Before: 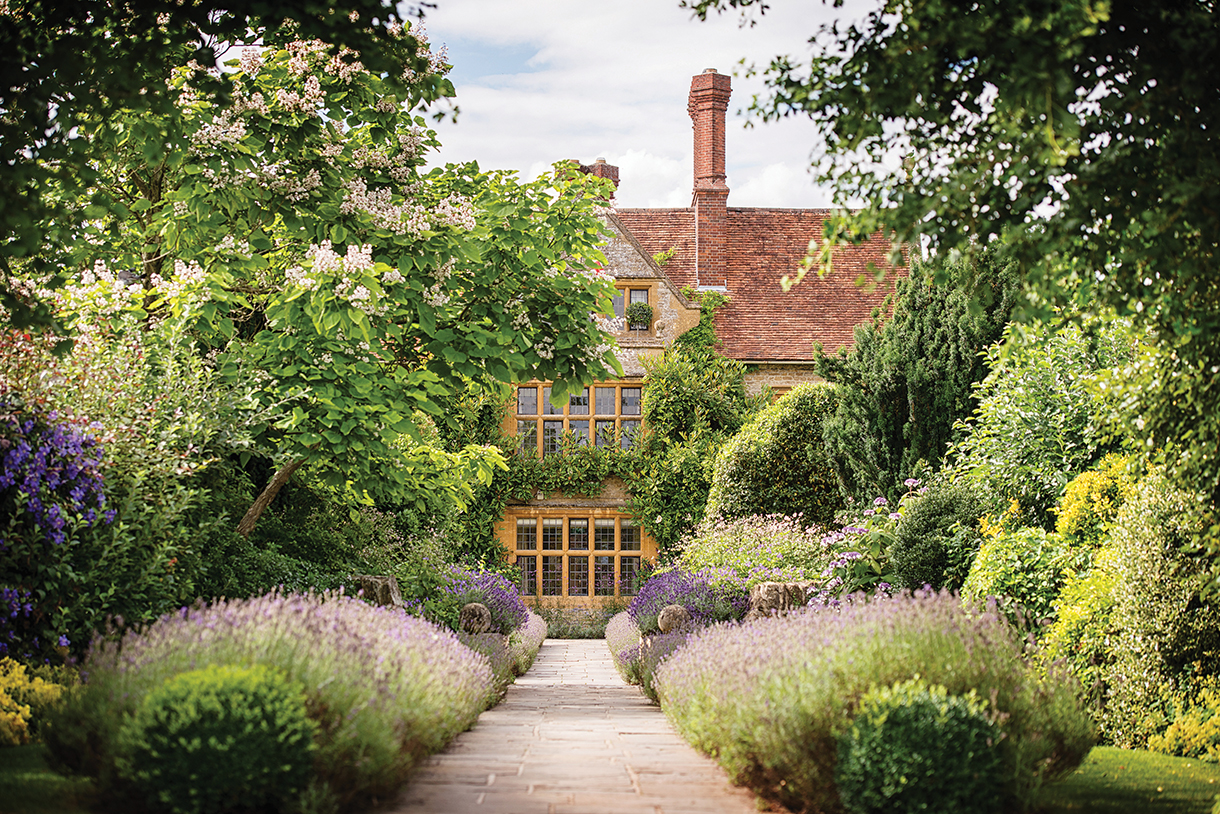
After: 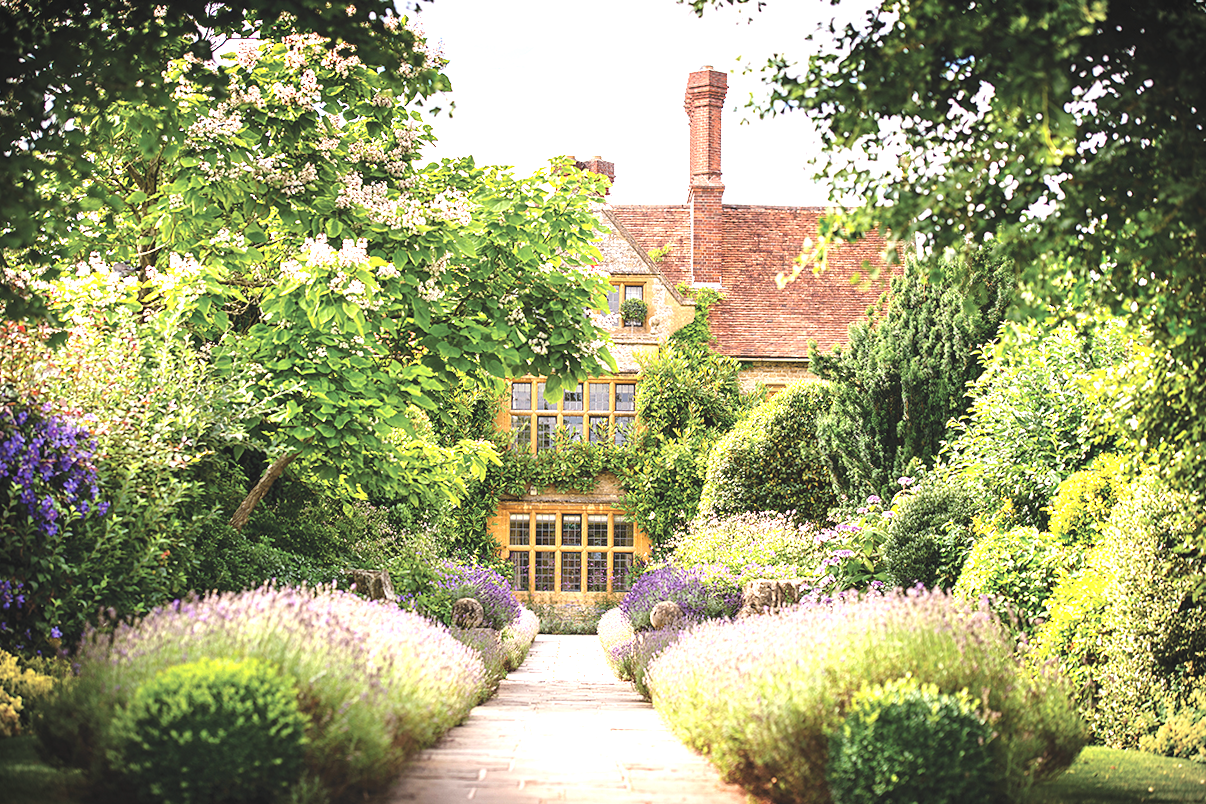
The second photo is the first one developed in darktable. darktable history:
exposure: black level correction -0.005, exposure 1.003 EV, compensate highlight preservation false
vignetting: fall-off start 97.23%, width/height ratio 1.185, unbound false
crop and rotate: angle -0.442°
